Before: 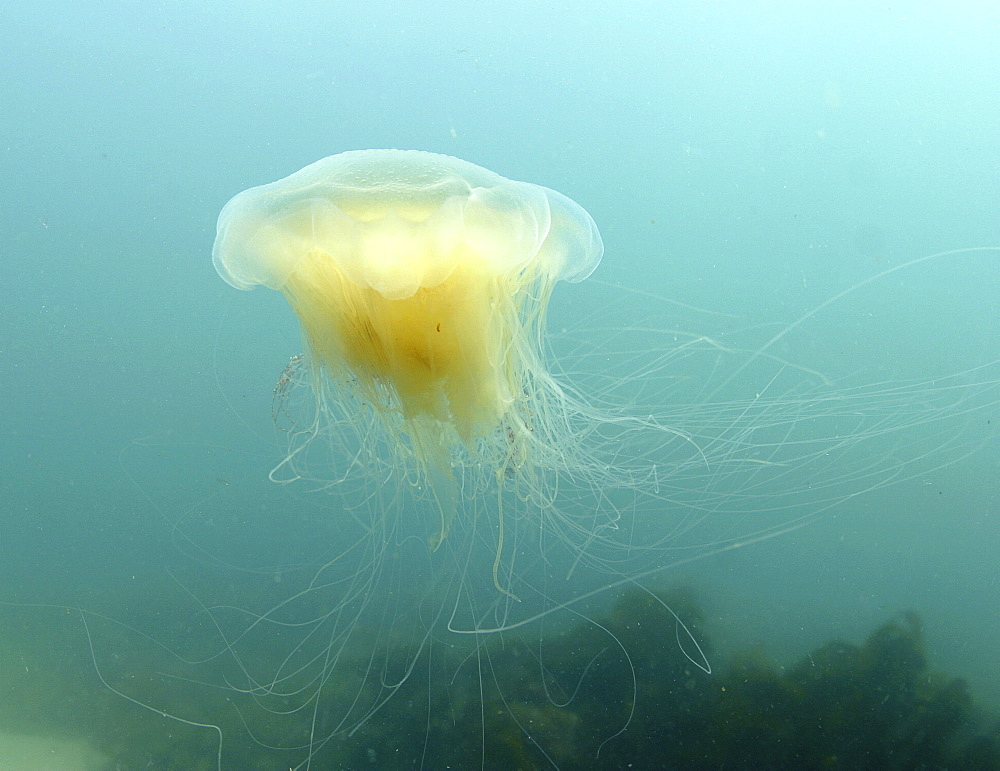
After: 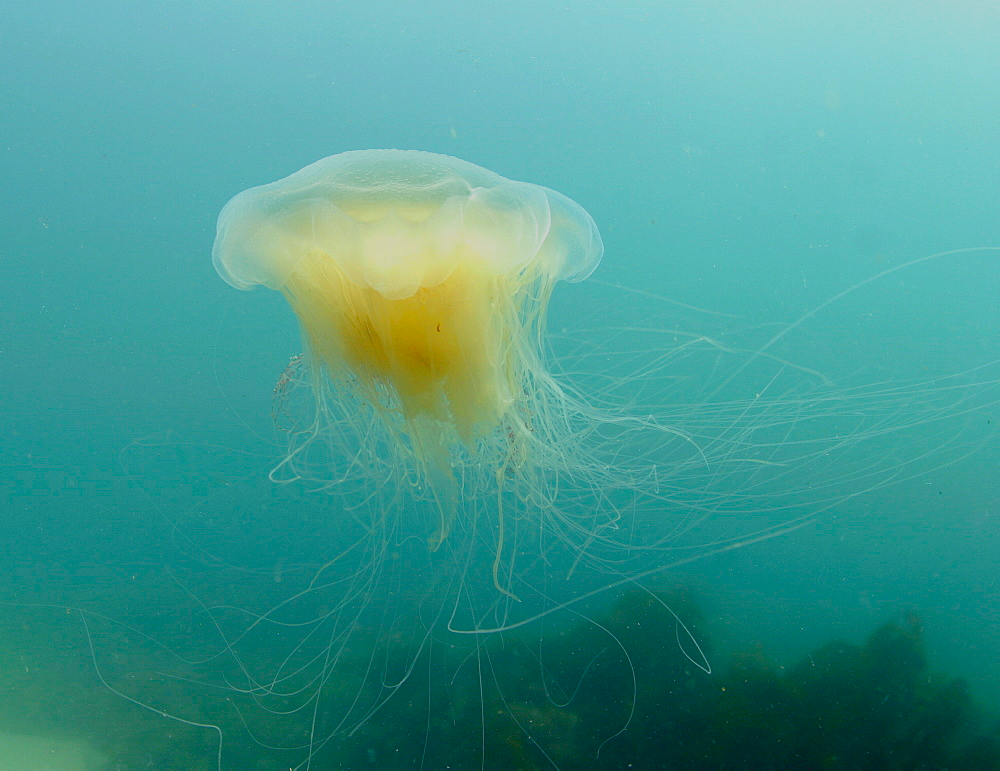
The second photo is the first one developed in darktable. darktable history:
base curve: curves: ch0 [(0, 0) (0.472, 0.455) (1, 1)], preserve colors none
local contrast: highlights 68%, shadows 68%, detail 82%, midtone range 0.325
graduated density: rotation -0.352°, offset 57.64
